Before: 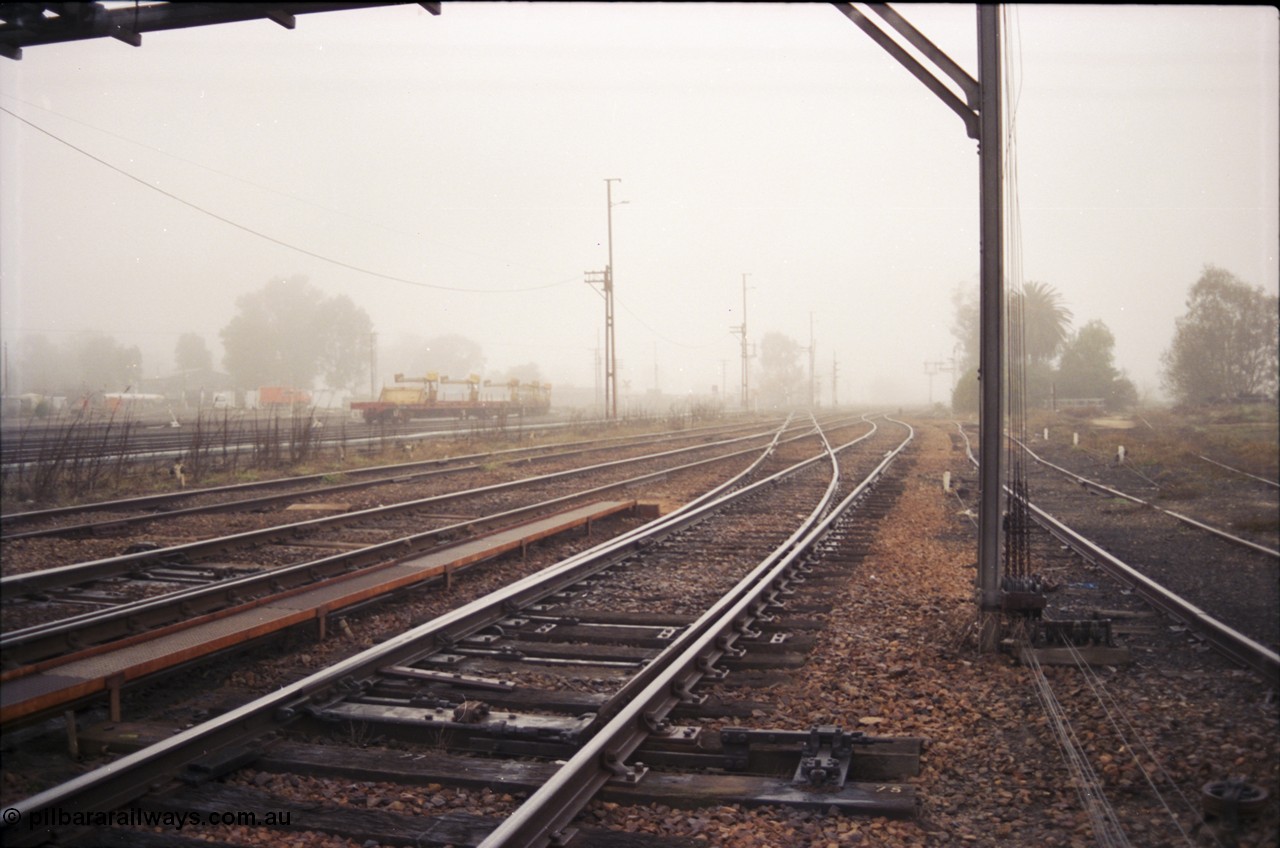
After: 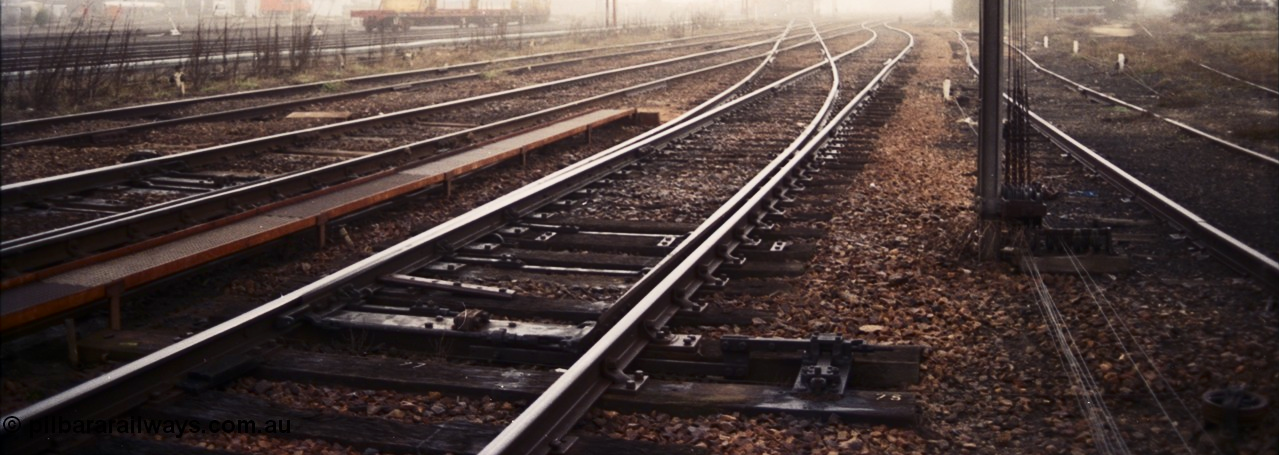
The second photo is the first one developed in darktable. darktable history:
crop and rotate: top 46.282%, right 0.076%
contrast brightness saturation: contrast 0.296
